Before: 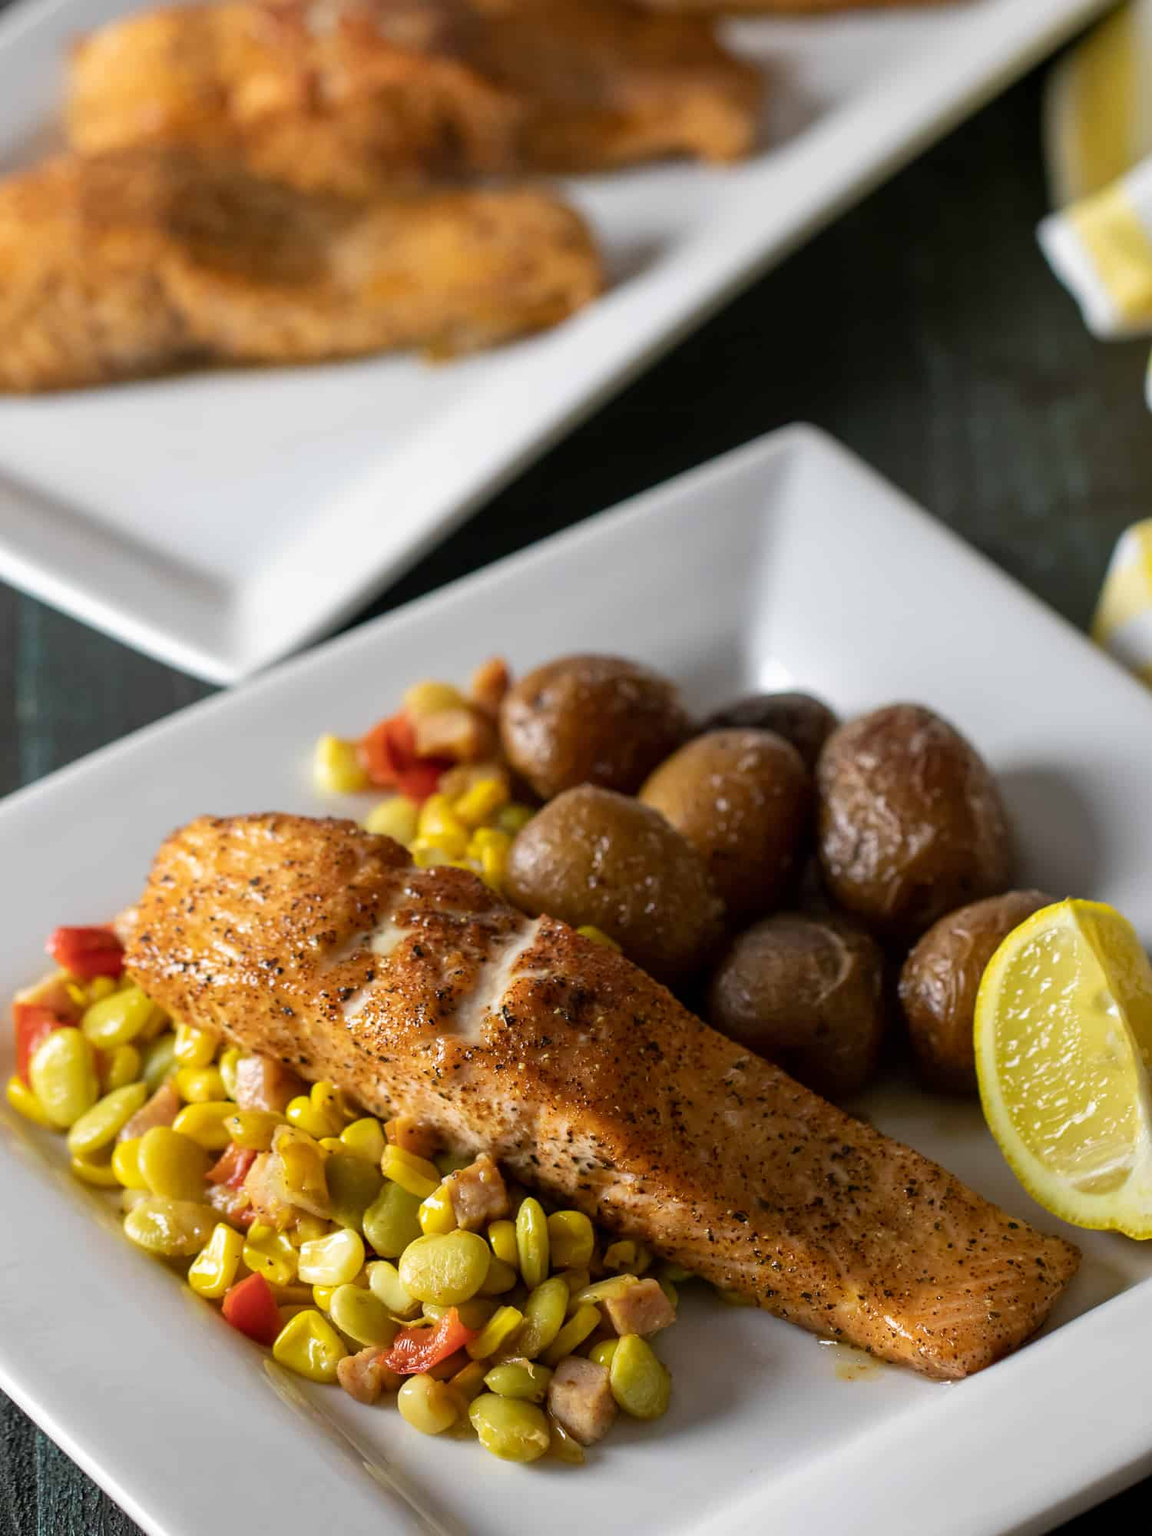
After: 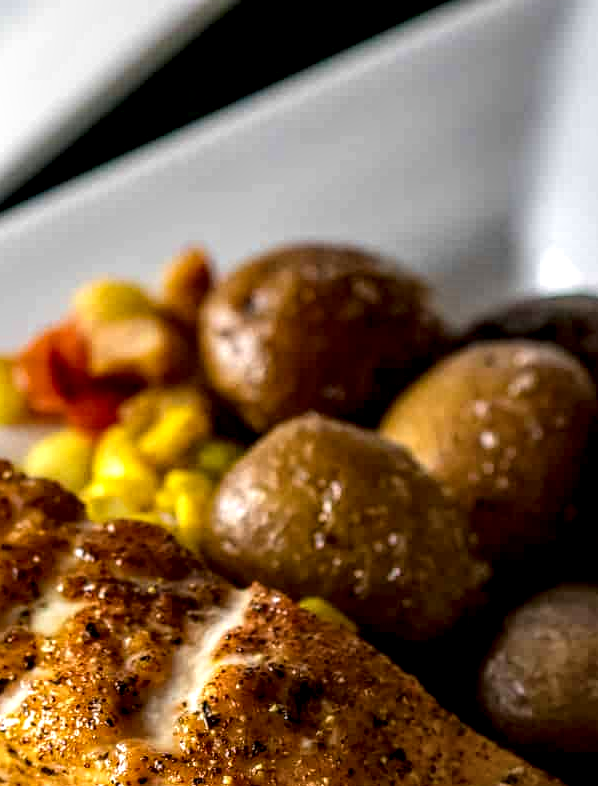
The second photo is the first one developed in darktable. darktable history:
color balance rgb: shadows lift › chroma 1.029%, shadows lift › hue 218.07°, perceptual saturation grading › global saturation 0.625%, global vibrance 40.291%
crop: left 30.177%, top 30.418%, right 29.893%, bottom 30.278%
local contrast: highlights 18%, detail 186%
